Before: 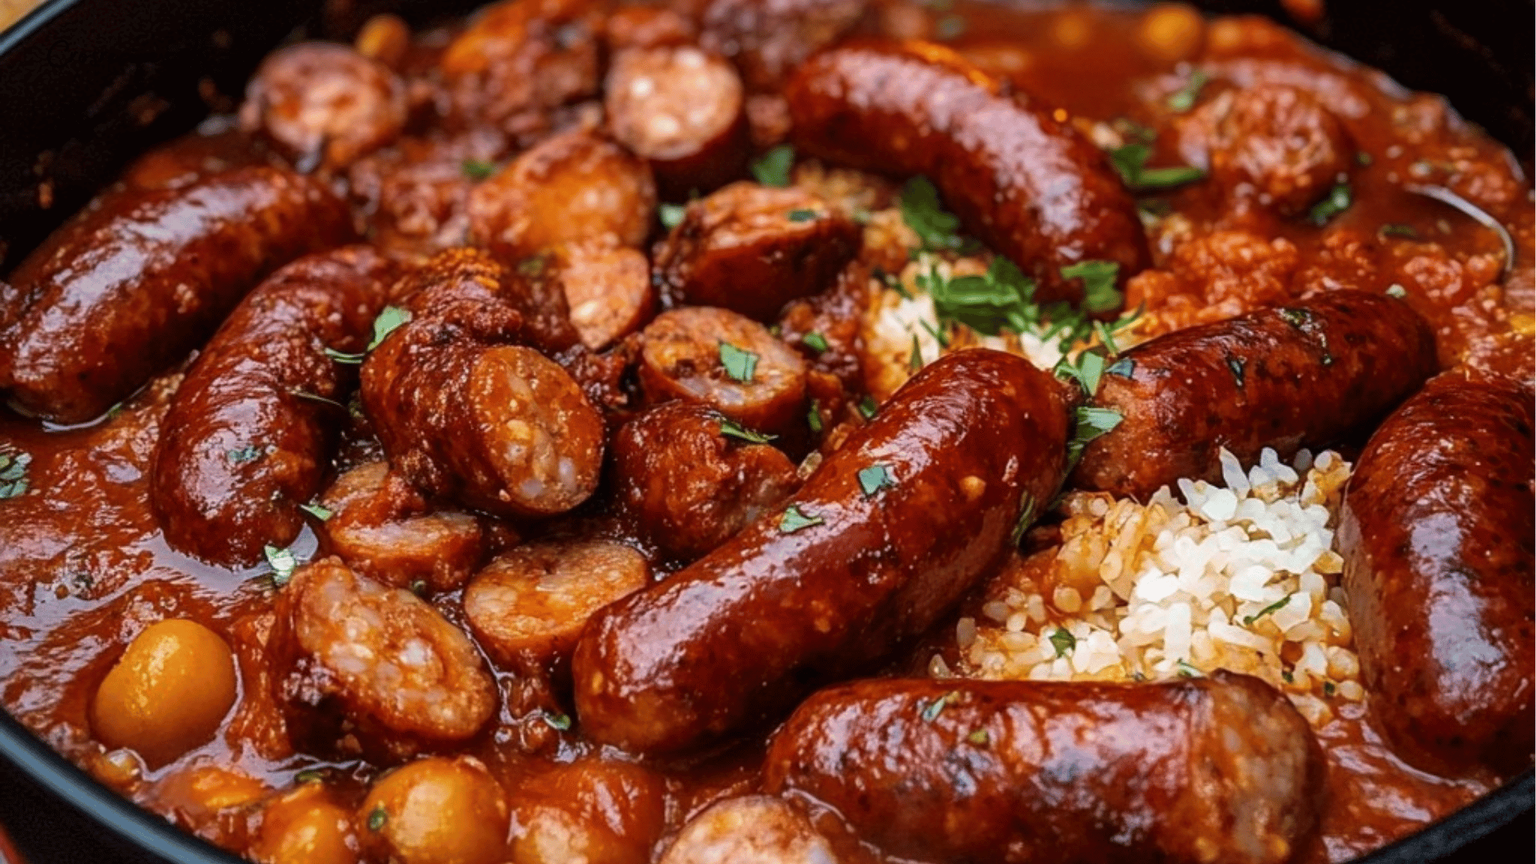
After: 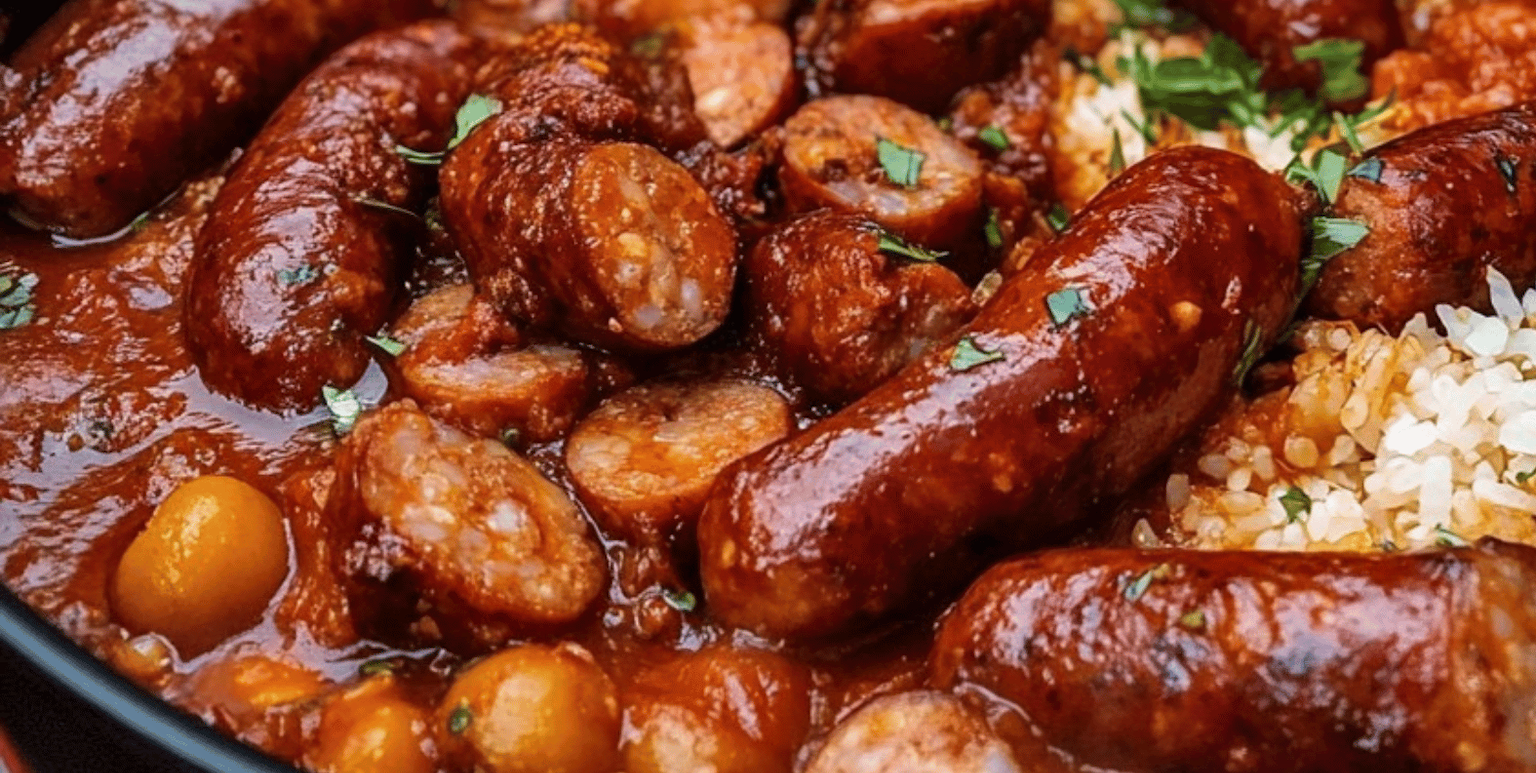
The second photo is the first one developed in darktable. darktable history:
crop: top 26.531%, right 17.959%
shadows and highlights: shadows 35, highlights -35, soften with gaussian
